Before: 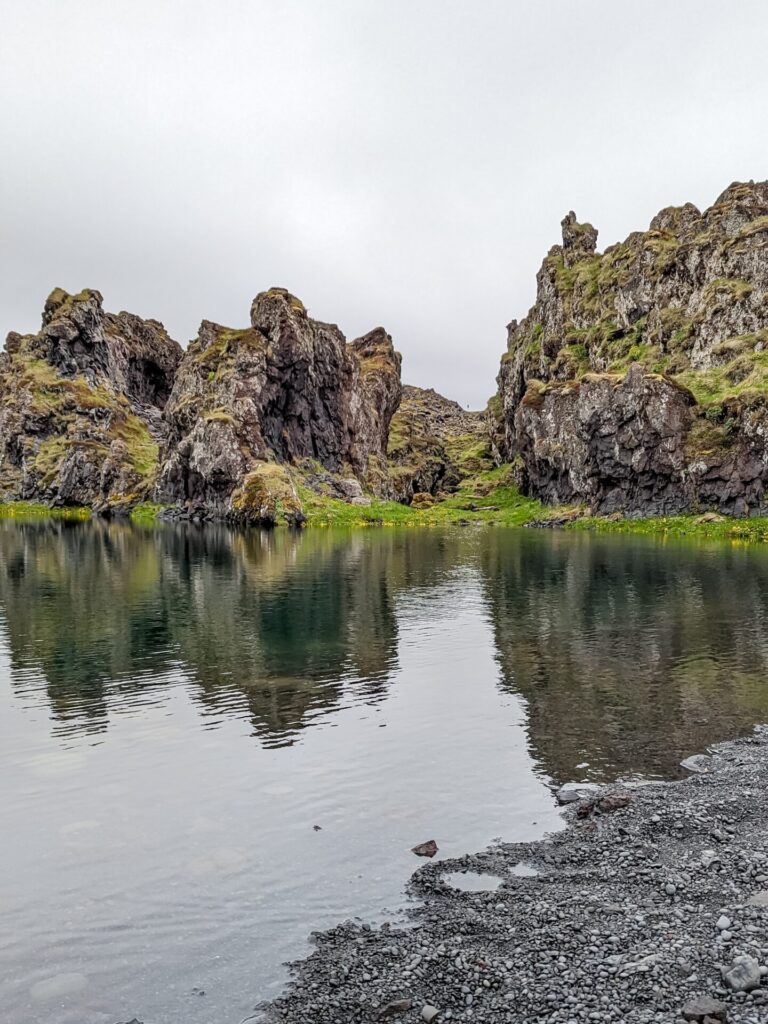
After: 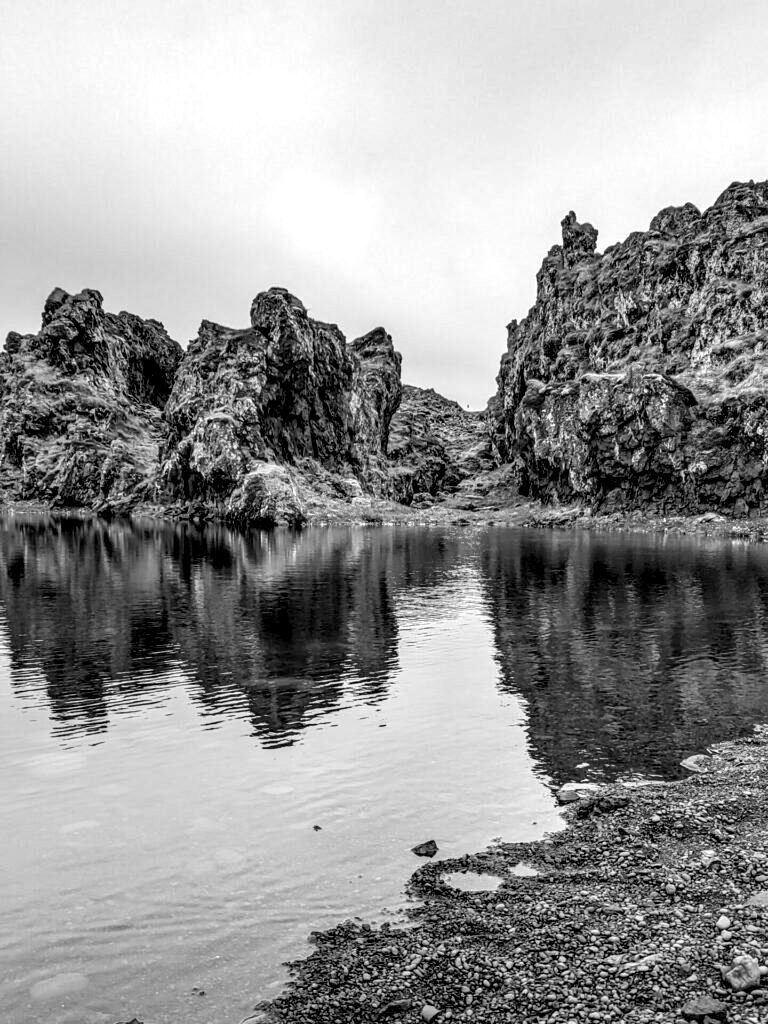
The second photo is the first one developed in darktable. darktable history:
local contrast: highlights 80%, shadows 57%, detail 175%, midtone range 0.602
monochrome: a 32, b 64, size 2.3
